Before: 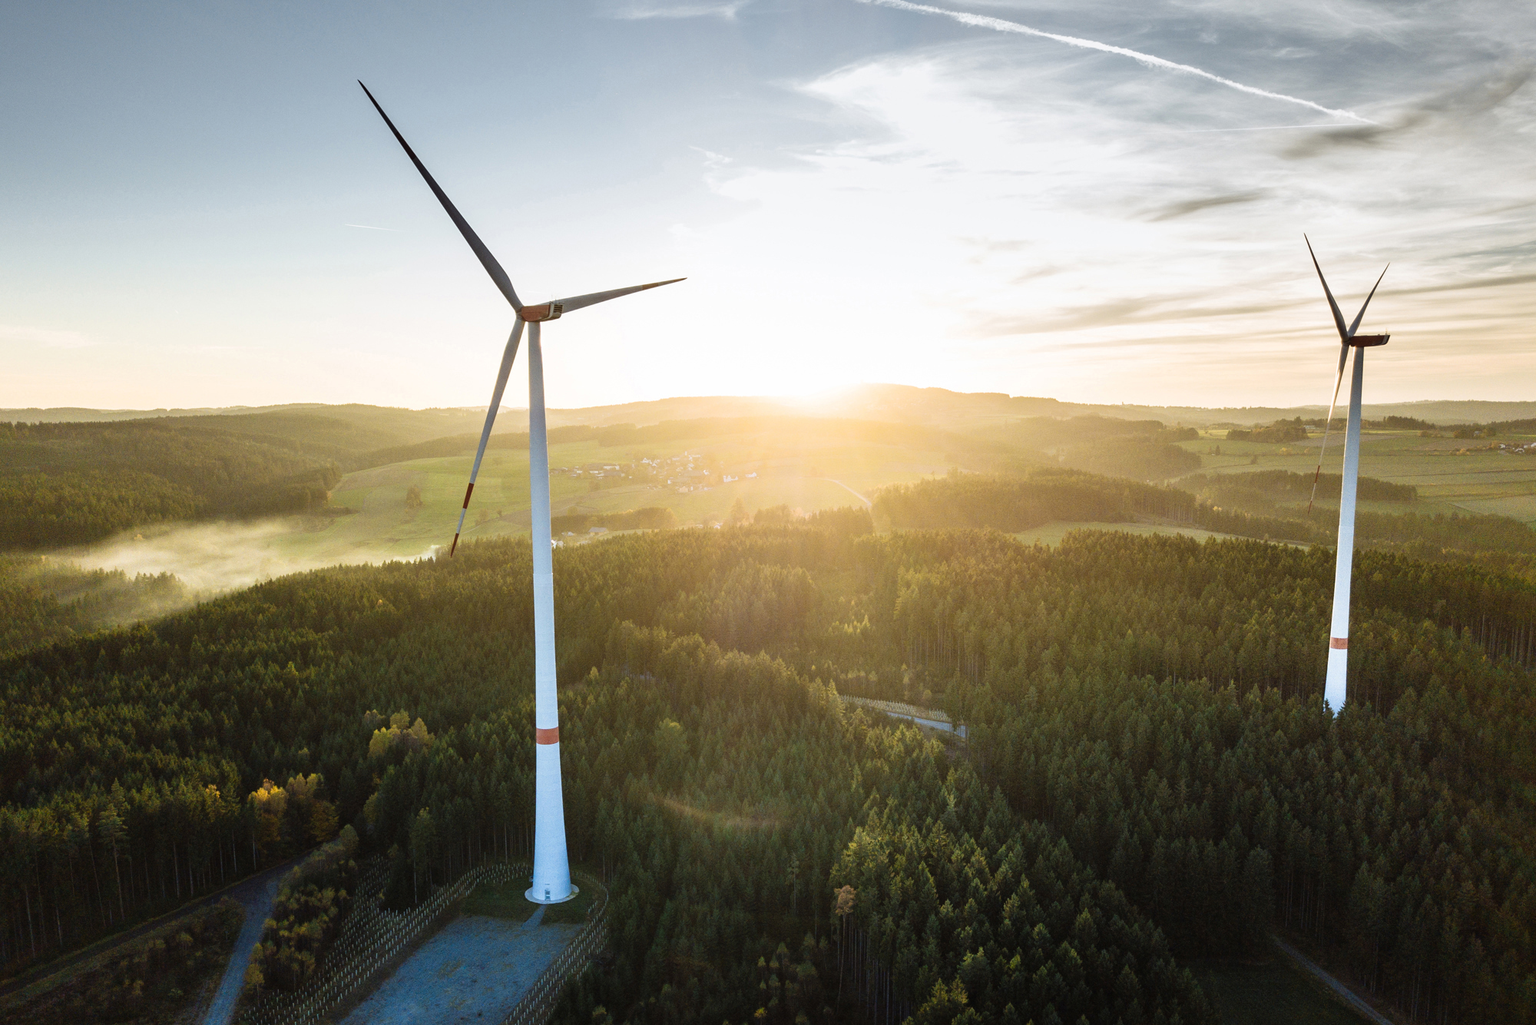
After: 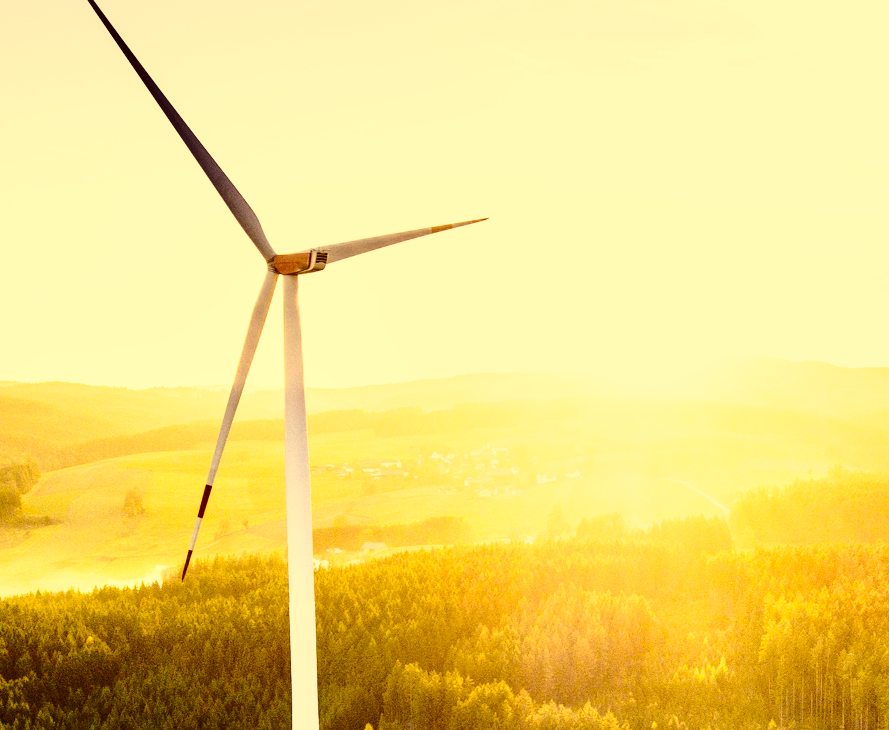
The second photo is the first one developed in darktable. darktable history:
levels: levels [0.026, 0.507, 0.987]
color correction: highlights a* 9.91, highlights b* 39.23, shadows a* 14.13, shadows b* 3.48
local contrast: mode bilateral grid, contrast 19, coarseness 51, detail 119%, midtone range 0.2
crop: left 20.274%, top 10.845%, right 35.275%, bottom 34.381%
tone curve: curves: ch0 [(0, 0) (0.055, 0.031) (0.282, 0.215) (0.729, 0.785) (1, 1)], color space Lab, linked channels, preserve colors none
base curve: curves: ch0 [(0, 0) (0.028, 0.03) (0.105, 0.232) (0.387, 0.748) (0.754, 0.968) (1, 1)], preserve colors none
